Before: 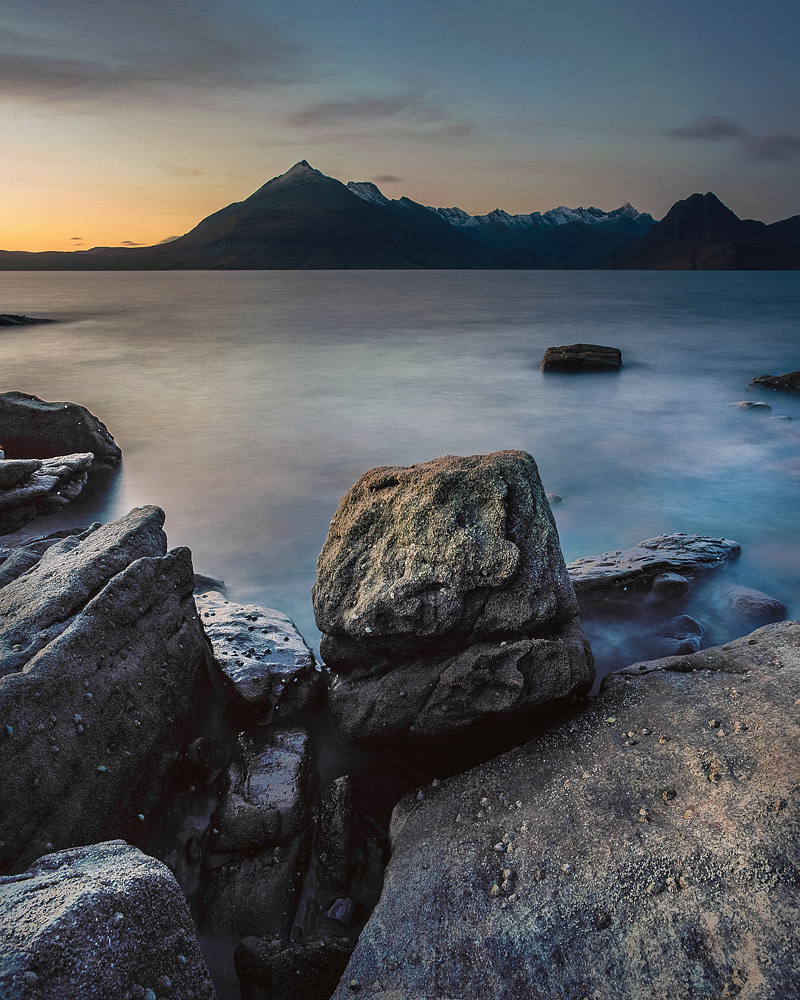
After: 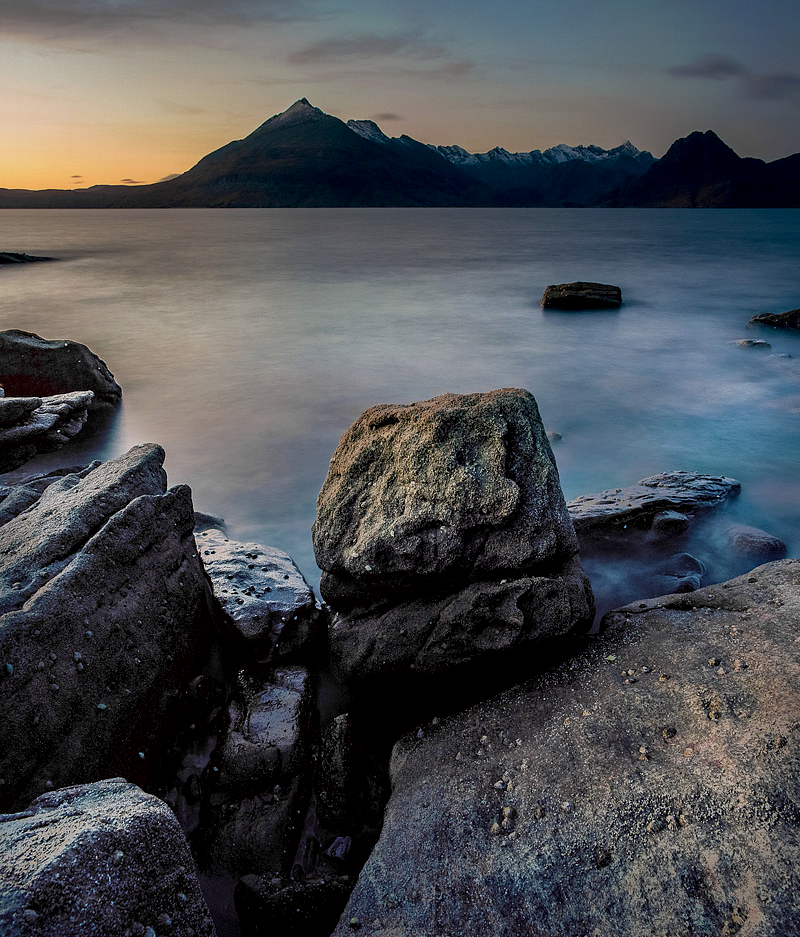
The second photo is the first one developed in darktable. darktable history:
exposure: black level correction 0.009, exposure -0.159 EV, compensate highlight preservation false
crop and rotate: top 6.25%
